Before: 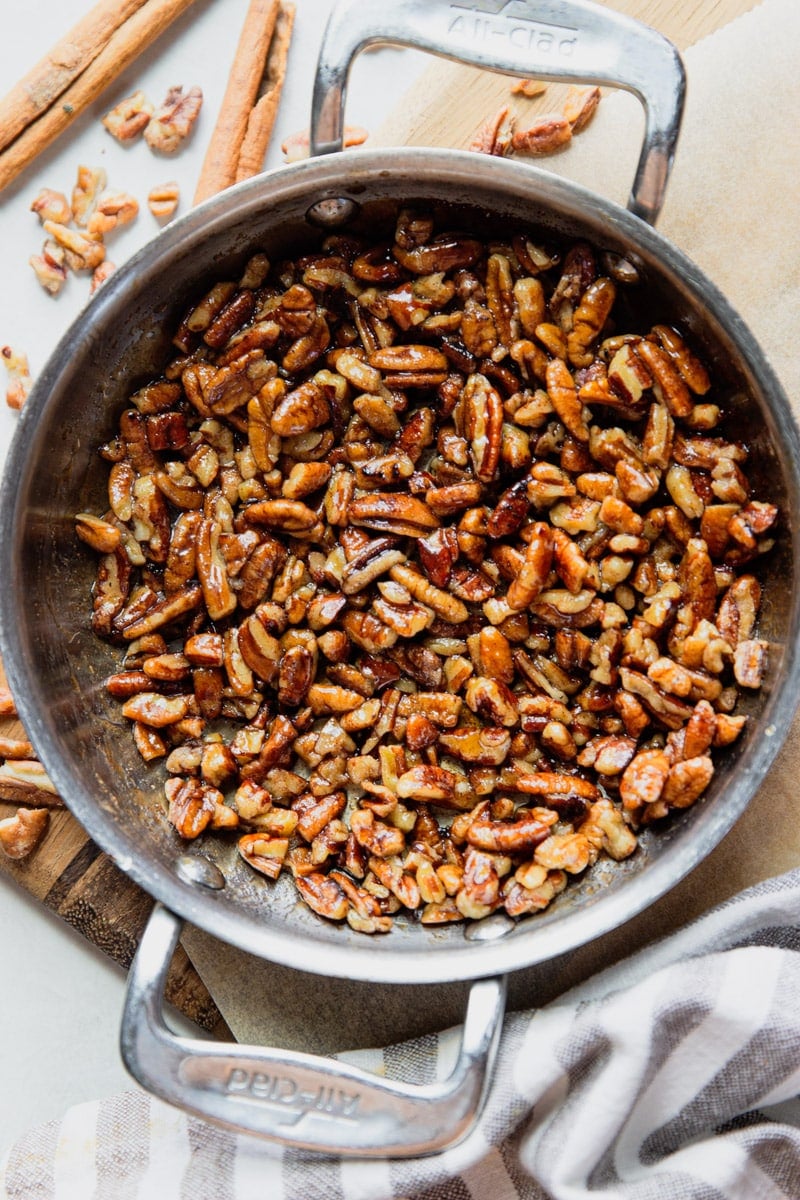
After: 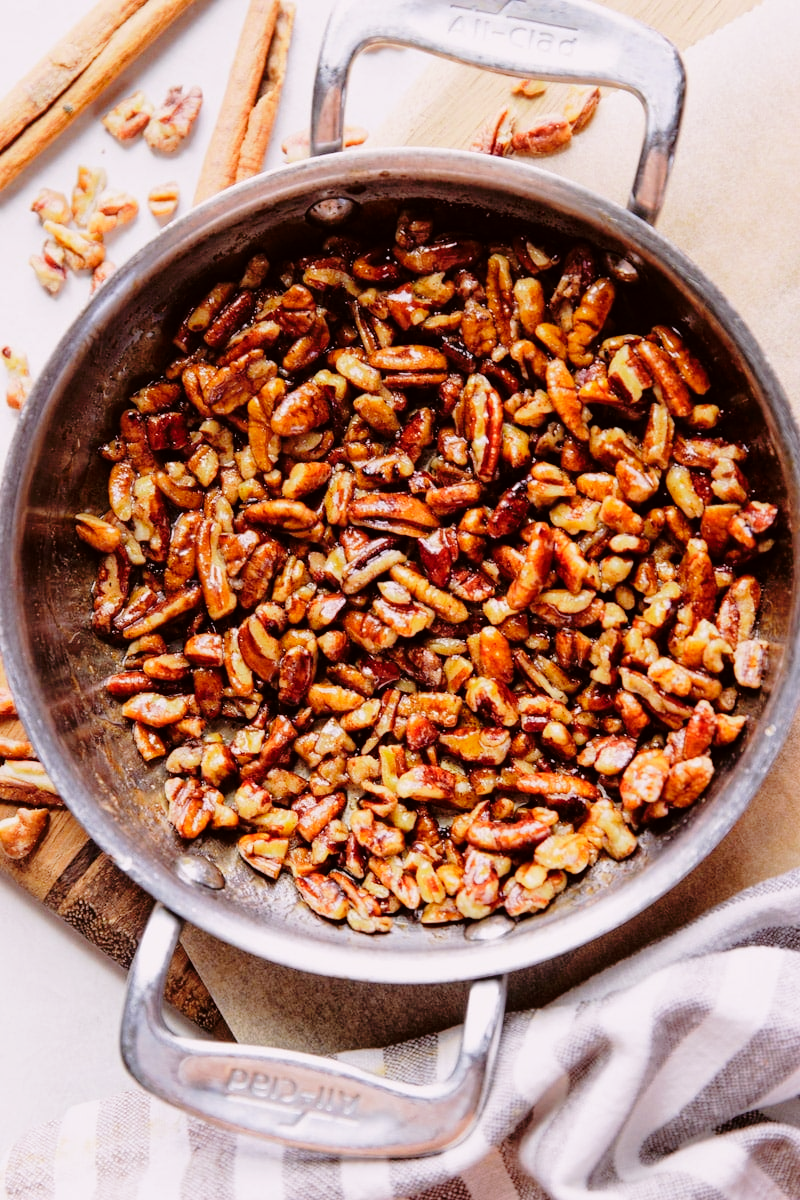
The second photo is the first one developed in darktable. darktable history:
tone curve: curves: ch0 [(0, 0) (0.003, 0.002) (0.011, 0.007) (0.025, 0.016) (0.044, 0.027) (0.069, 0.045) (0.1, 0.077) (0.136, 0.114) (0.177, 0.166) (0.224, 0.241) (0.277, 0.328) (0.335, 0.413) (0.399, 0.498) (0.468, 0.572) (0.543, 0.638) (0.623, 0.711) (0.709, 0.786) (0.801, 0.853) (0.898, 0.929) (1, 1)], preserve colors none
color look up table: target L [93.85, 93.56, 81.72, 72.52, 62.75, 57.02, 54.86, 50.13, 49.57, 37.52, 9.553, 200.17, 86.34, 79.63, 73.27, 58.51, 69.07, 55.52, 57.59, 46.23, 47.89, 47.13, 36.88, 30.56, 27.78, 23.92, 89.3, 80.86, 73.22, 74.15, 64.98, 62.23, 55.55, 55.3, 61.49, 43.77, 38.18, 31.28, 28.97, 28.62, 14.93, 11.01, 6.082, 84.64, 79.89, 63.97, 56.7, 57.99, 35.6], target a [-12.98, -21.9, -51.25, -19.07, -62.46, -44.94, -13.01, -10.48, -22.84, -34.33, -10.23, 0, -0.188, 20.67, 23.85, 65.9, 13.31, 46.51, 16.4, 75.54, 65.47, 77.11, 54.29, 44.96, 38.95, 19.26, 12.4, 33.71, 12.07, 49.87, 30.61, 43.23, 38.76, 73.75, 63.09, 18.8, 61.05, 5.899, 26.77, 40.57, 33.76, 21.81, 19.39, -28.77, -23.81, -1.999, -19.07, 0.501, -6.729], target b [21.74, 101.93, 15.23, 58.7, 61.77, 26.13, 53.64, 37.9, 12.57, 32.24, 8.011, 0, 67.76, 24.72, 78.47, 3.725, 12.11, 36.82, 56.95, 38.1, 52.48, 54.28, 24.09, 15.77, 34.65, 28.65, -6.576, -19.33, -33.83, -37.14, -48.27, -26.63, -4.021, -28.77, -57.05, -39.61, -56.51, 1.246, -71.12, -86.51, -51.66, 4.168, -31.59, -6.127, -26.47, -16.24, -42.53, -59.87, -25.2], num patches 49
